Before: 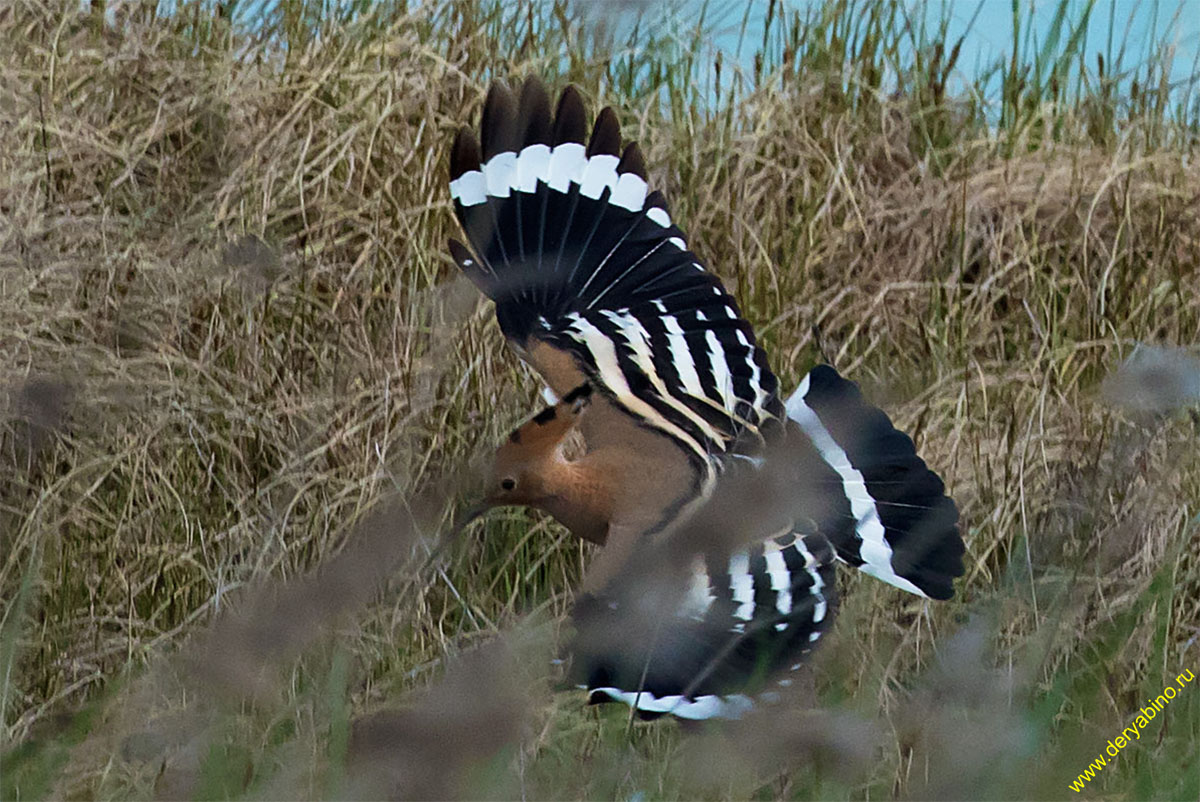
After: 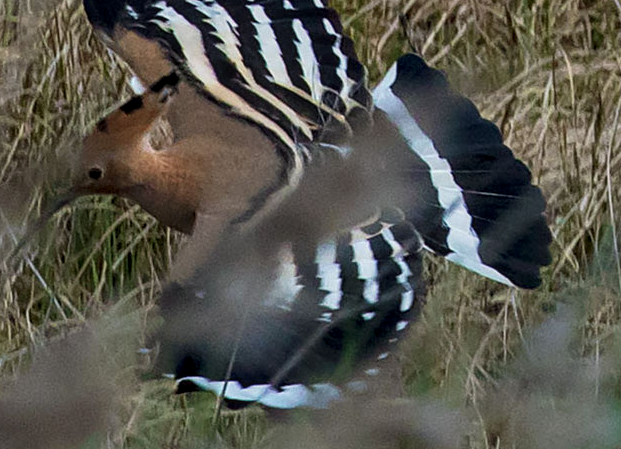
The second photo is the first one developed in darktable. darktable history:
local contrast: on, module defaults
crop: left 34.479%, top 38.822%, right 13.718%, bottom 5.172%
